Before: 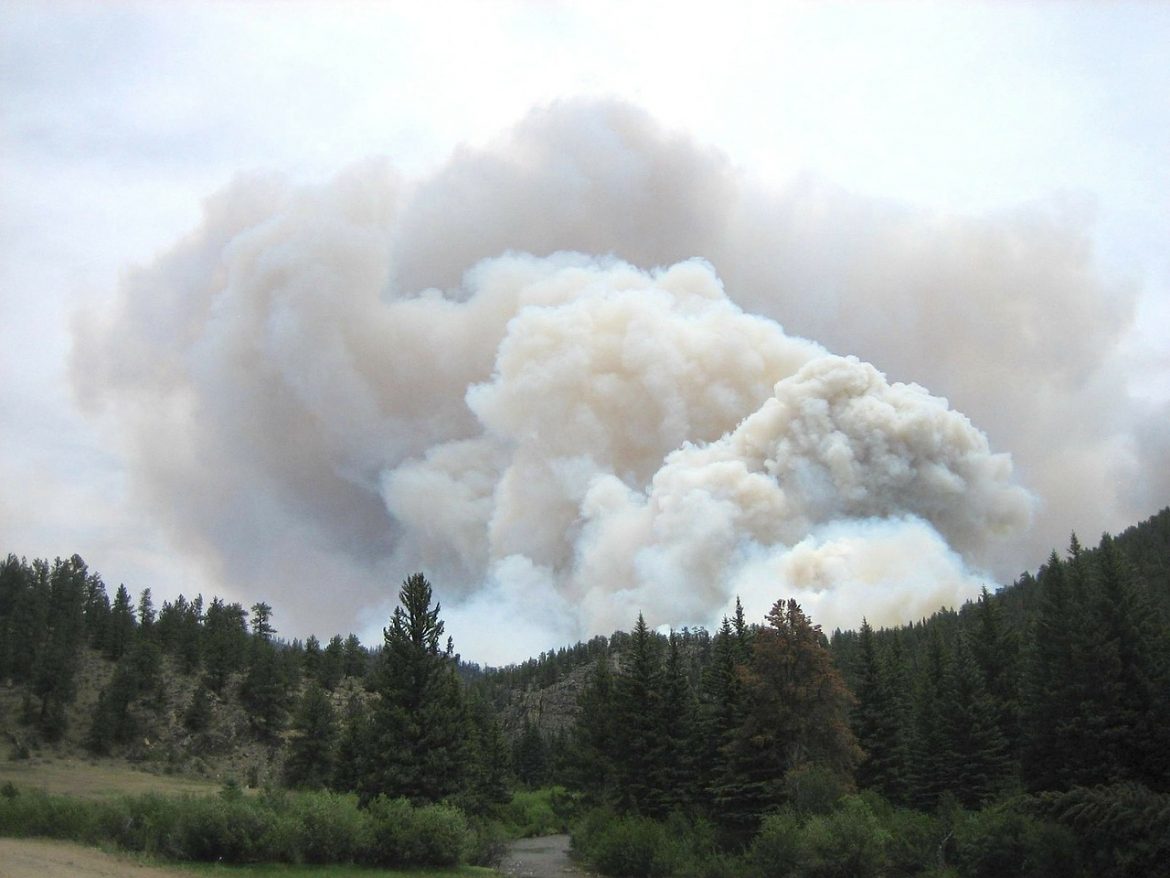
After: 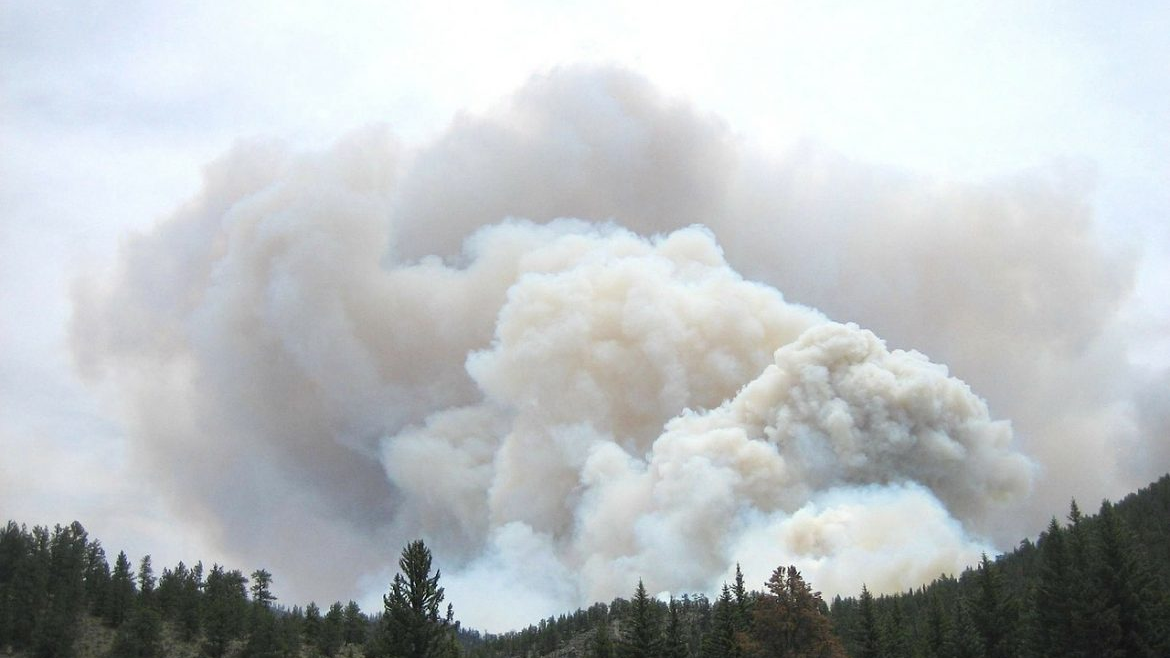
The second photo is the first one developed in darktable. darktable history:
crop: top 3.857%, bottom 21.132%
white balance: emerald 1
